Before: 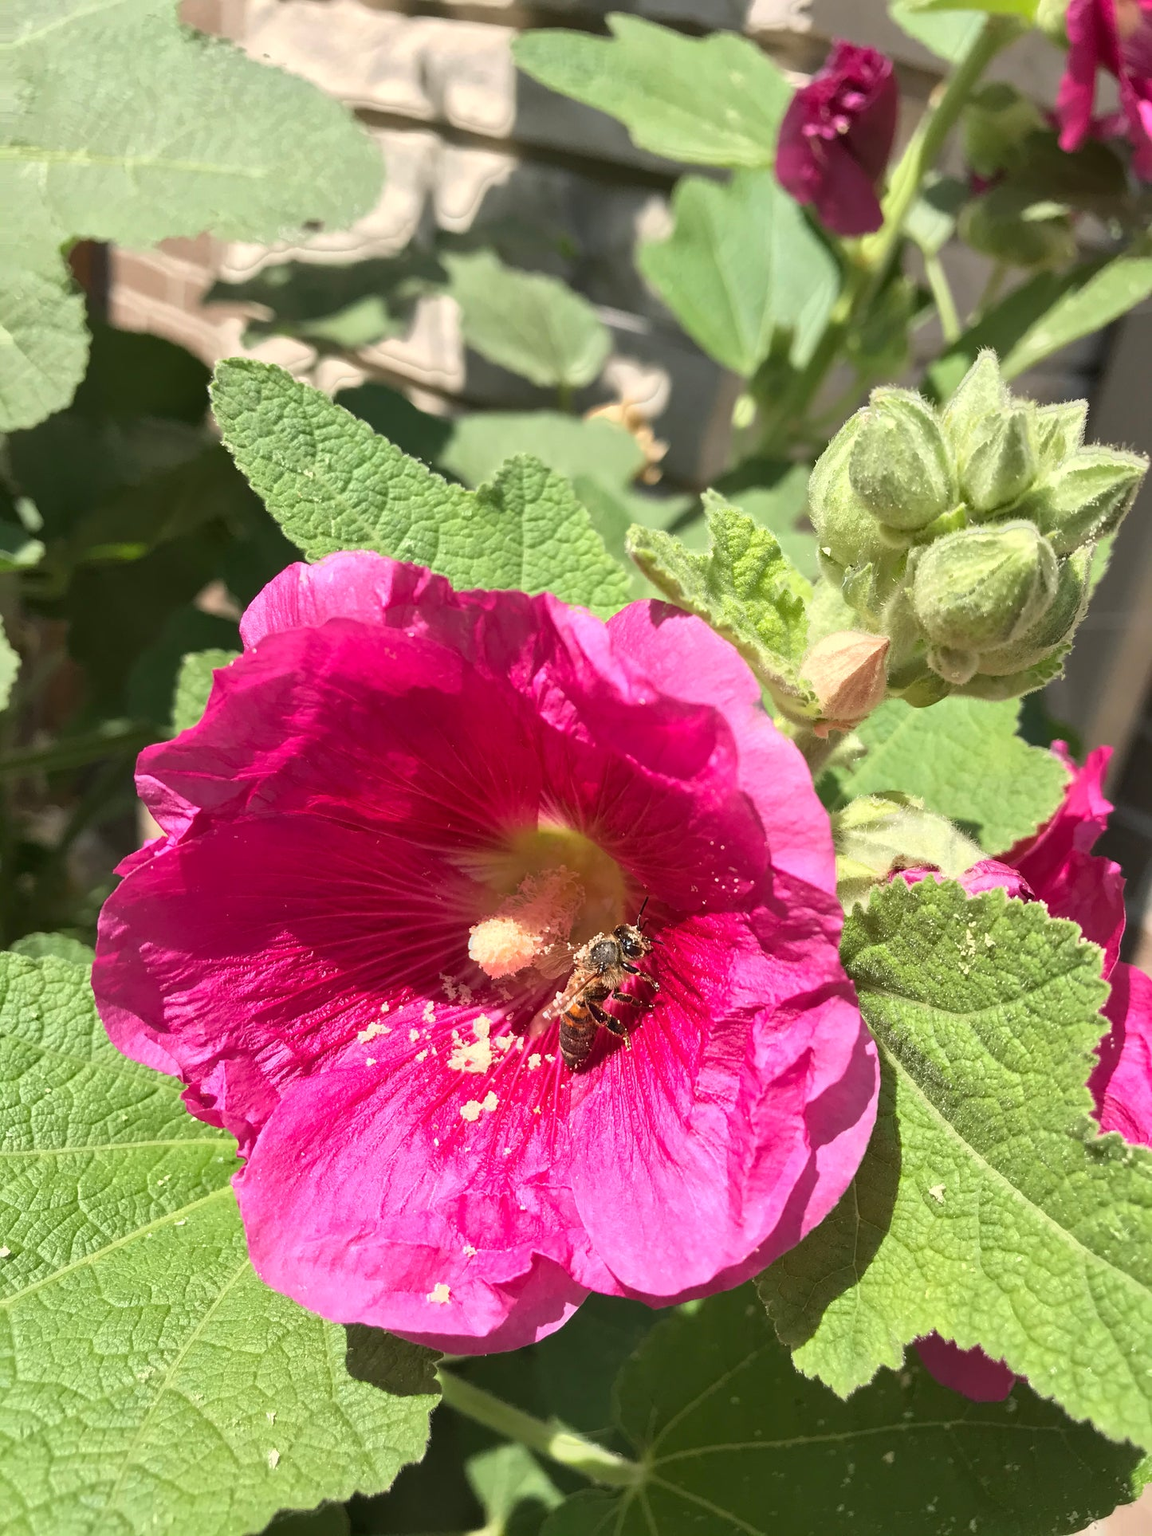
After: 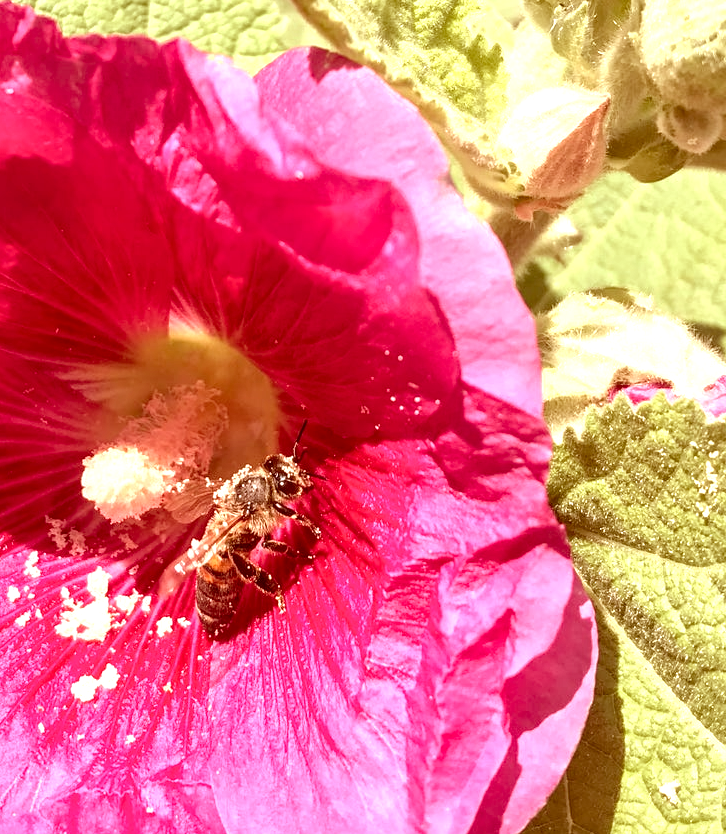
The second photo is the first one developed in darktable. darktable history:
local contrast: detail 130%
crop: left 35.043%, top 36.628%, right 14.689%, bottom 20.054%
color correction: highlights a* 9.12, highlights b* 8.85, shadows a* 39.88, shadows b* 39.37, saturation 0.772
exposure: exposure 0.632 EV, compensate highlight preservation false
